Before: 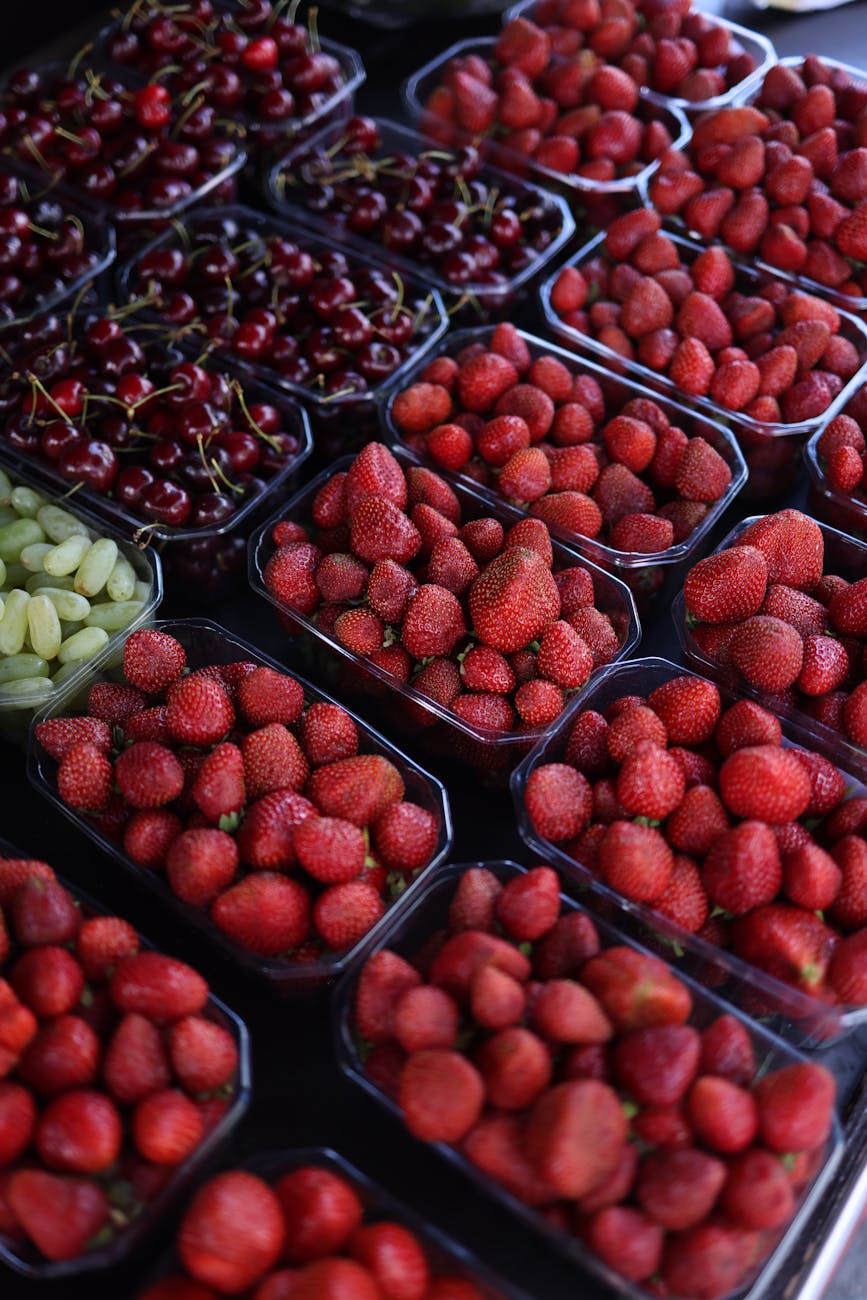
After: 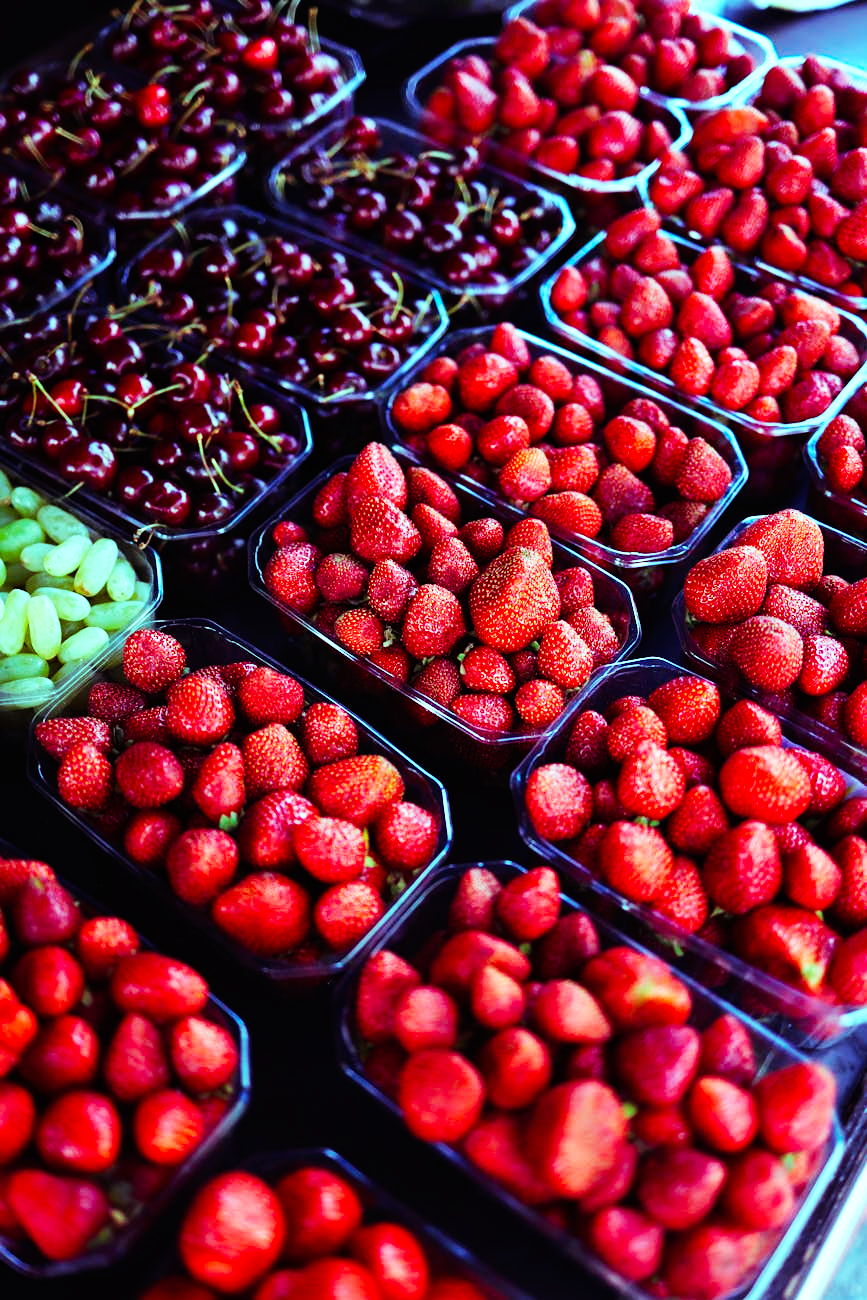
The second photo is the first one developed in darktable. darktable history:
white balance: emerald 1
base curve: curves: ch0 [(0, 0) (0.007, 0.004) (0.027, 0.03) (0.046, 0.07) (0.207, 0.54) (0.442, 0.872) (0.673, 0.972) (1, 1)], preserve colors none
color balance rgb: shadows lift › luminance 0.49%, shadows lift › chroma 6.83%, shadows lift › hue 300.29°, power › hue 208.98°, highlights gain › luminance 20.24%, highlights gain › chroma 13.17%, highlights gain › hue 173.85°, perceptual saturation grading › global saturation 18.05%
